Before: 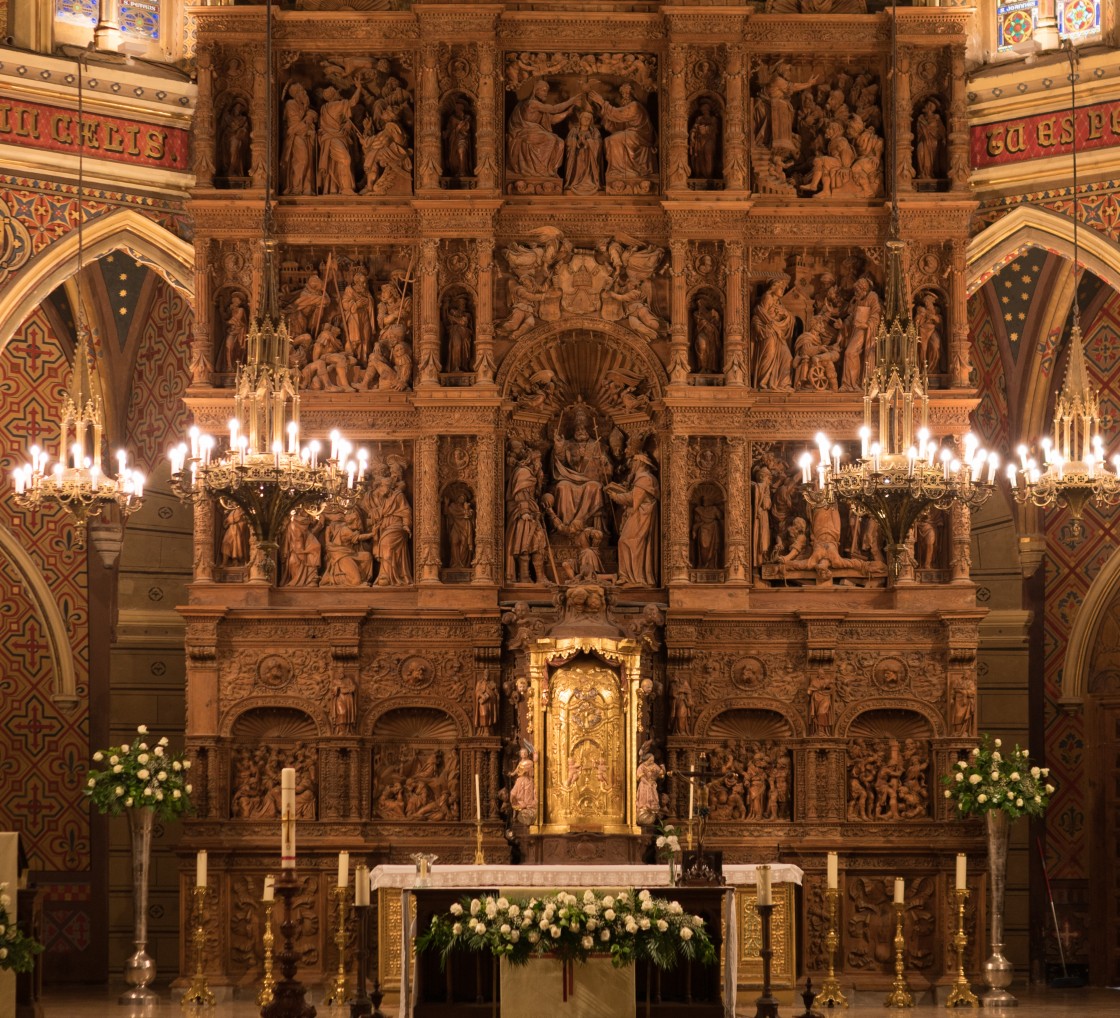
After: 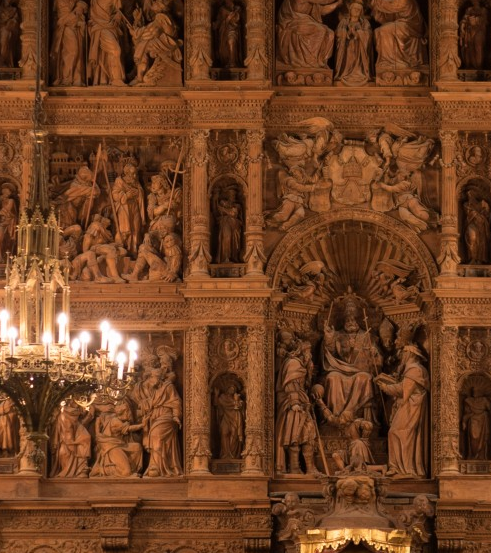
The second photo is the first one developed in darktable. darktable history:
crop: left 20.538%, top 10.791%, right 35.565%, bottom 34.848%
